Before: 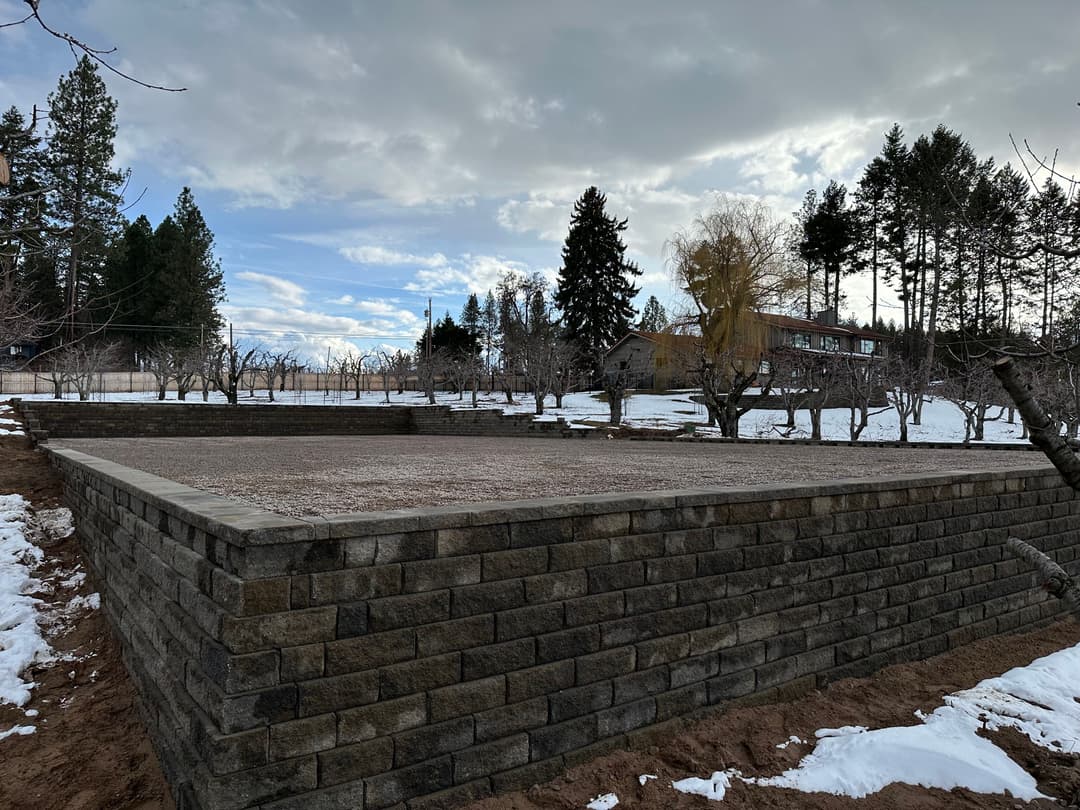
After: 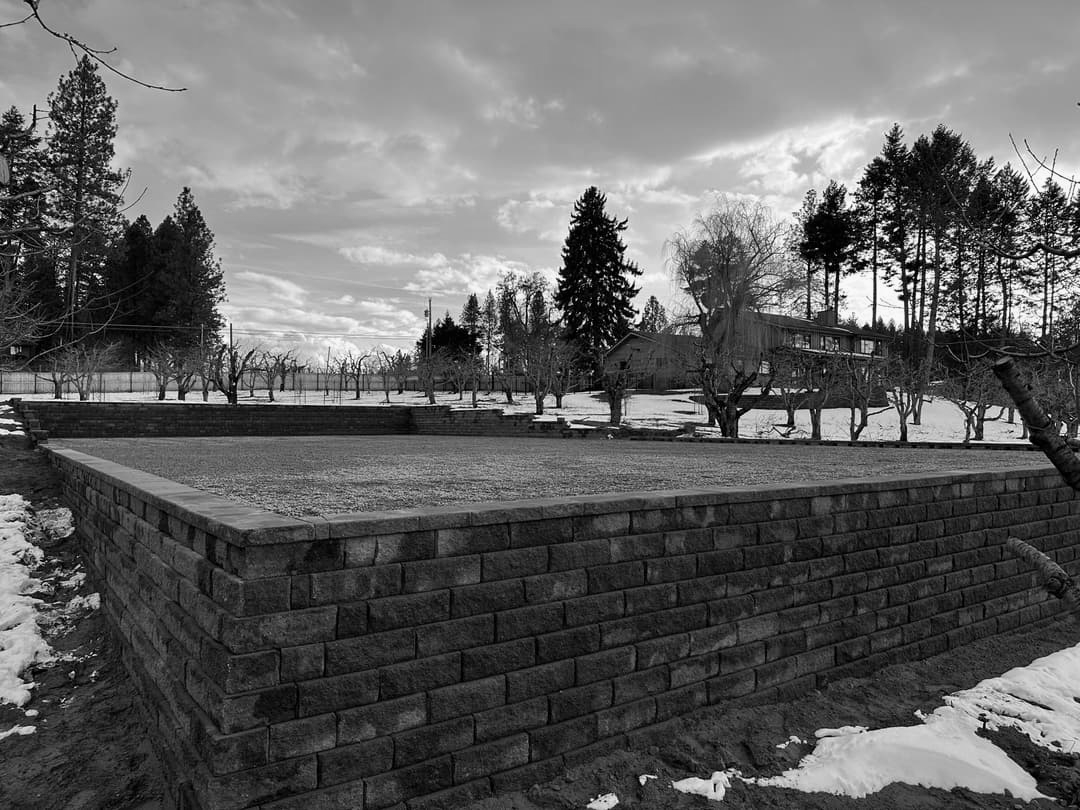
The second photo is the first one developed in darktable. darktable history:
monochrome: a 32, b 64, size 2.3
color balance rgb: perceptual saturation grading › global saturation 10%, global vibrance 10%
